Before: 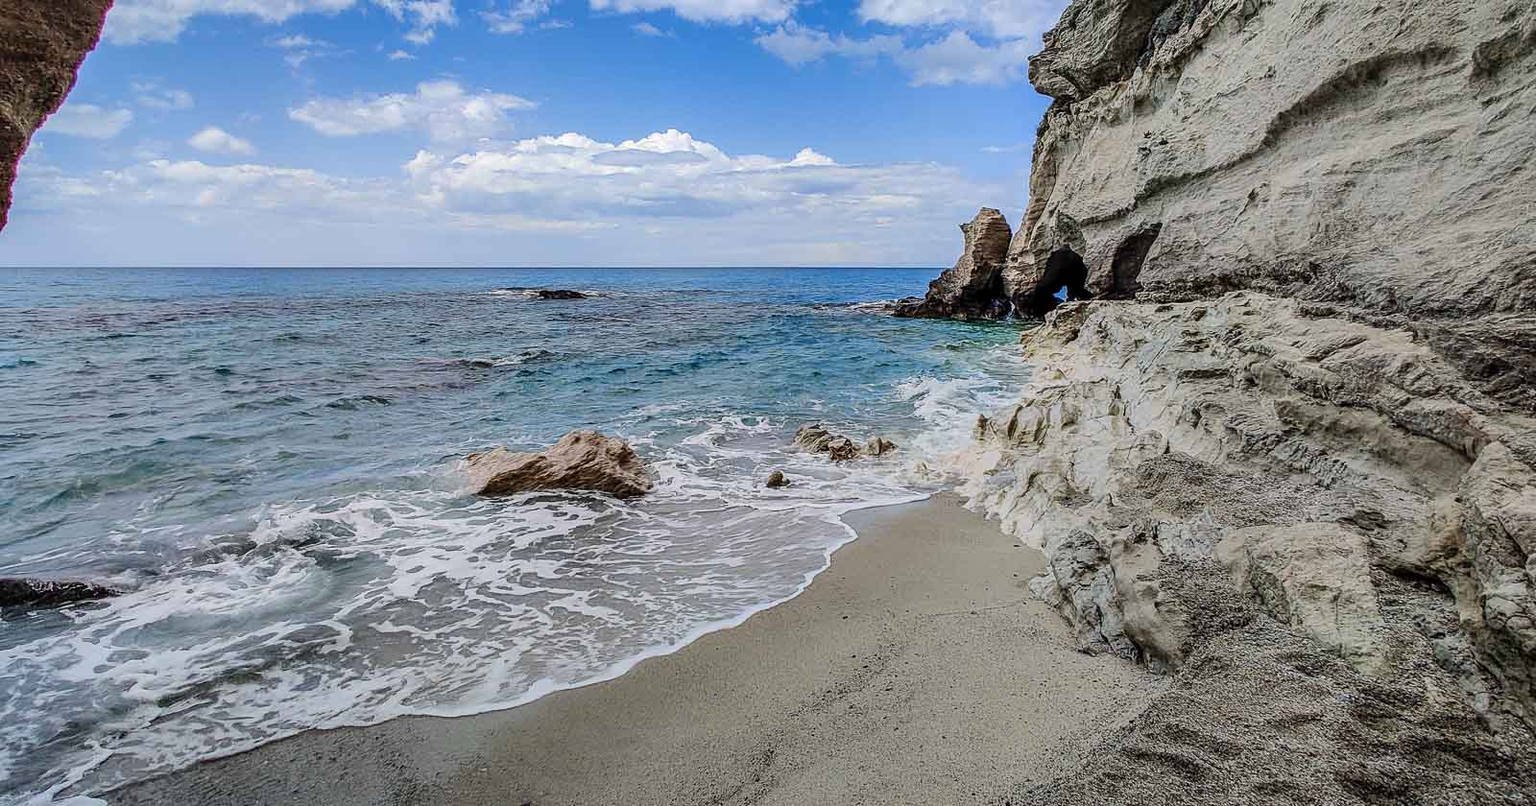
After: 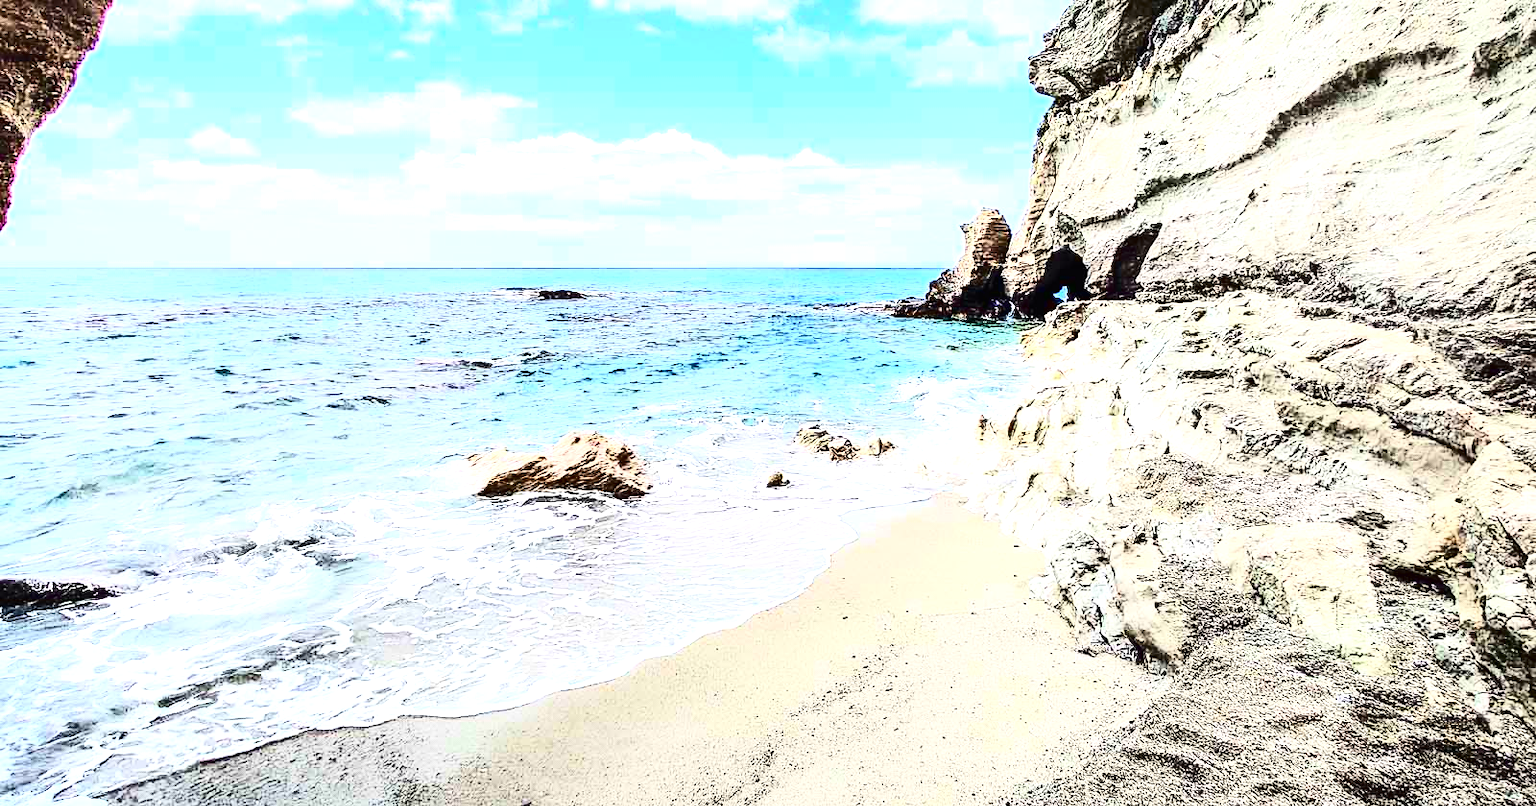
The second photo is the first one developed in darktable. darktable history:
contrast brightness saturation: contrast 0.508, saturation -0.089
color balance rgb: shadows lift › chroma 3.275%, shadows lift › hue 280.66°, global offset › luminance 0.5%, global offset › hue 169.17°, perceptual saturation grading › global saturation 19.324%, global vibrance 14.588%
exposure: black level correction 0, exposure 1.741 EV, compensate highlight preservation false
